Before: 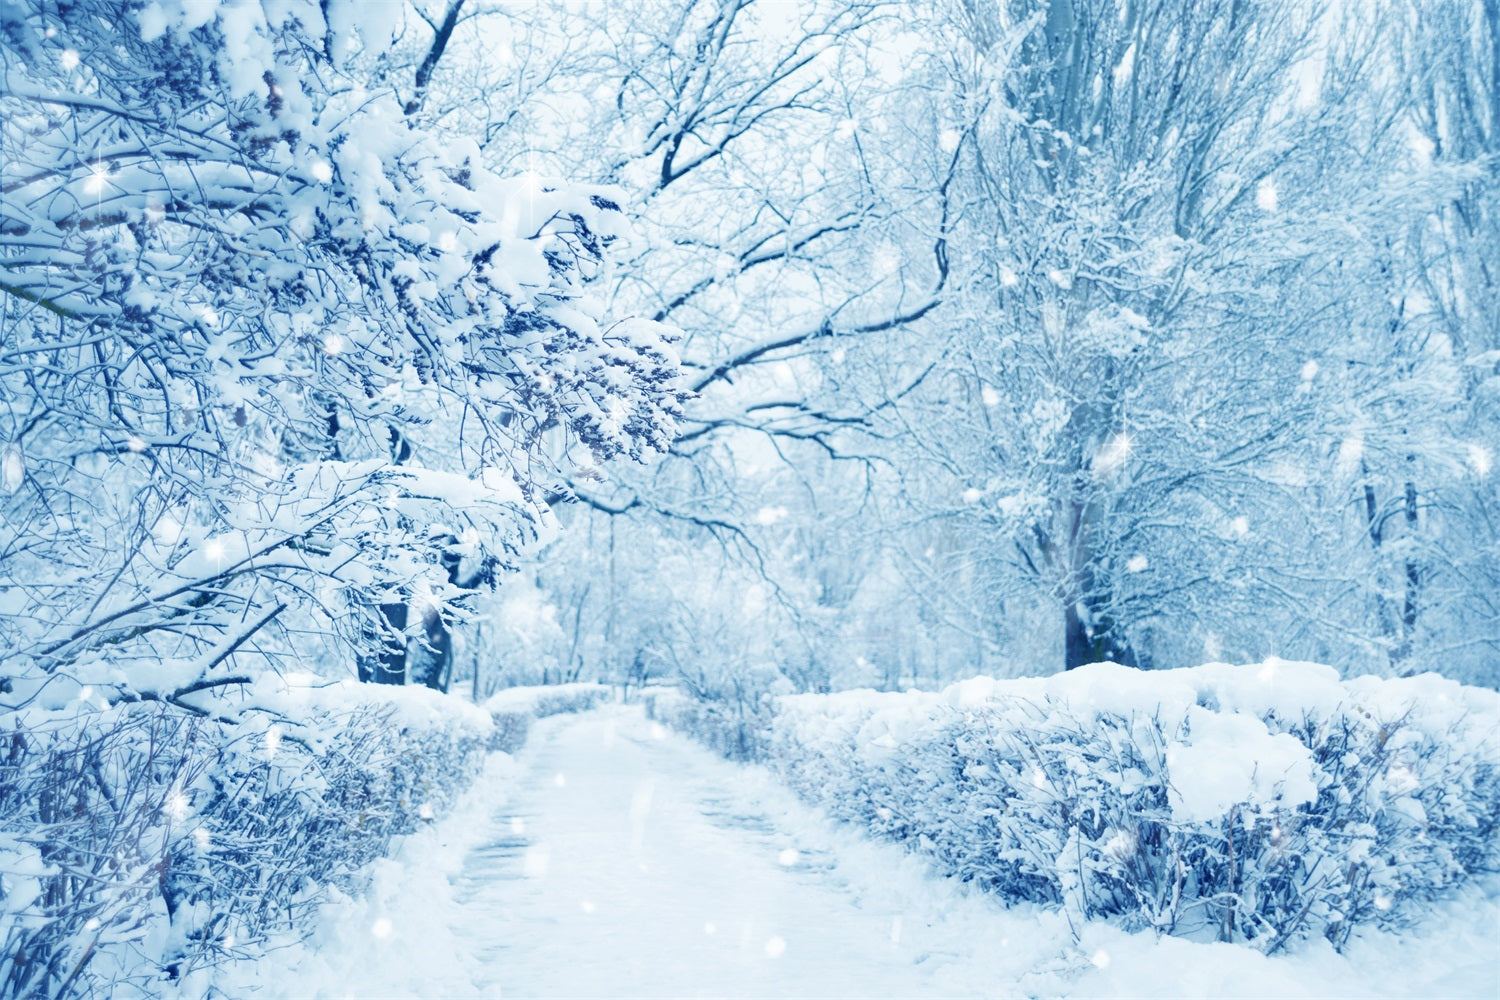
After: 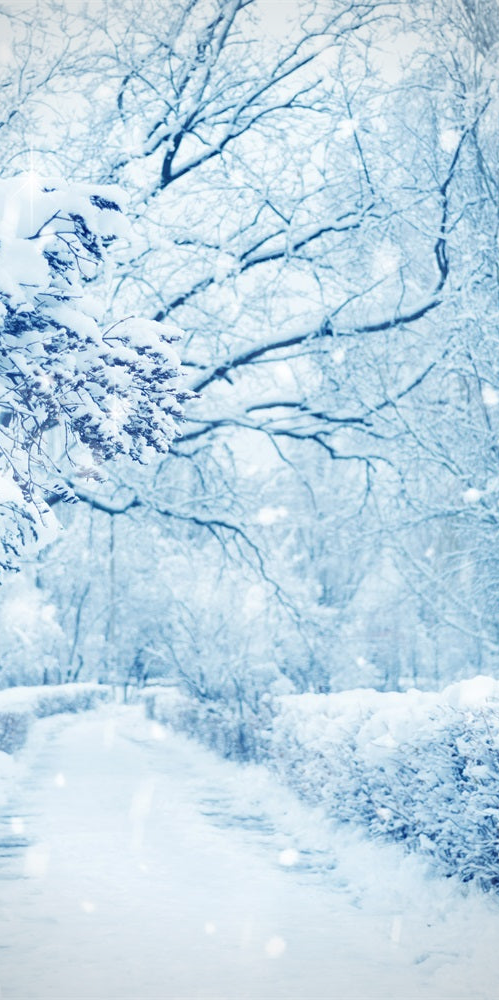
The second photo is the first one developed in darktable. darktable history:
vignetting: fall-off radius 60.92%
crop: left 33.36%, right 33.36%
